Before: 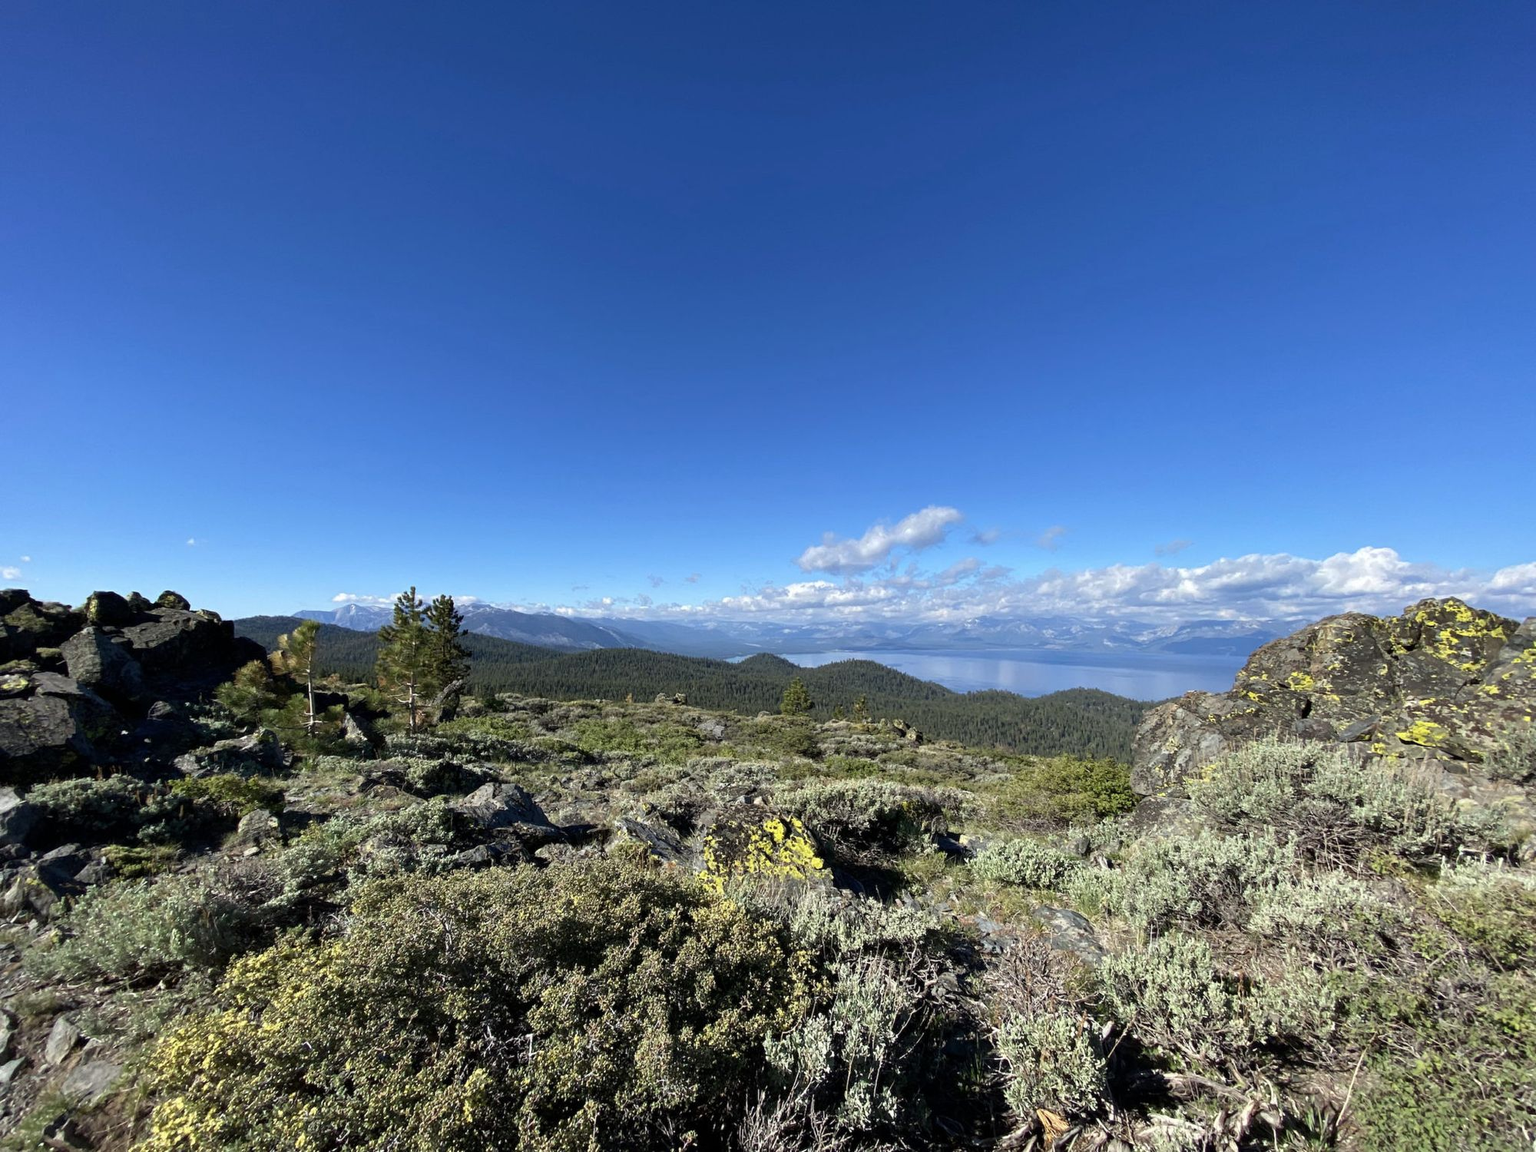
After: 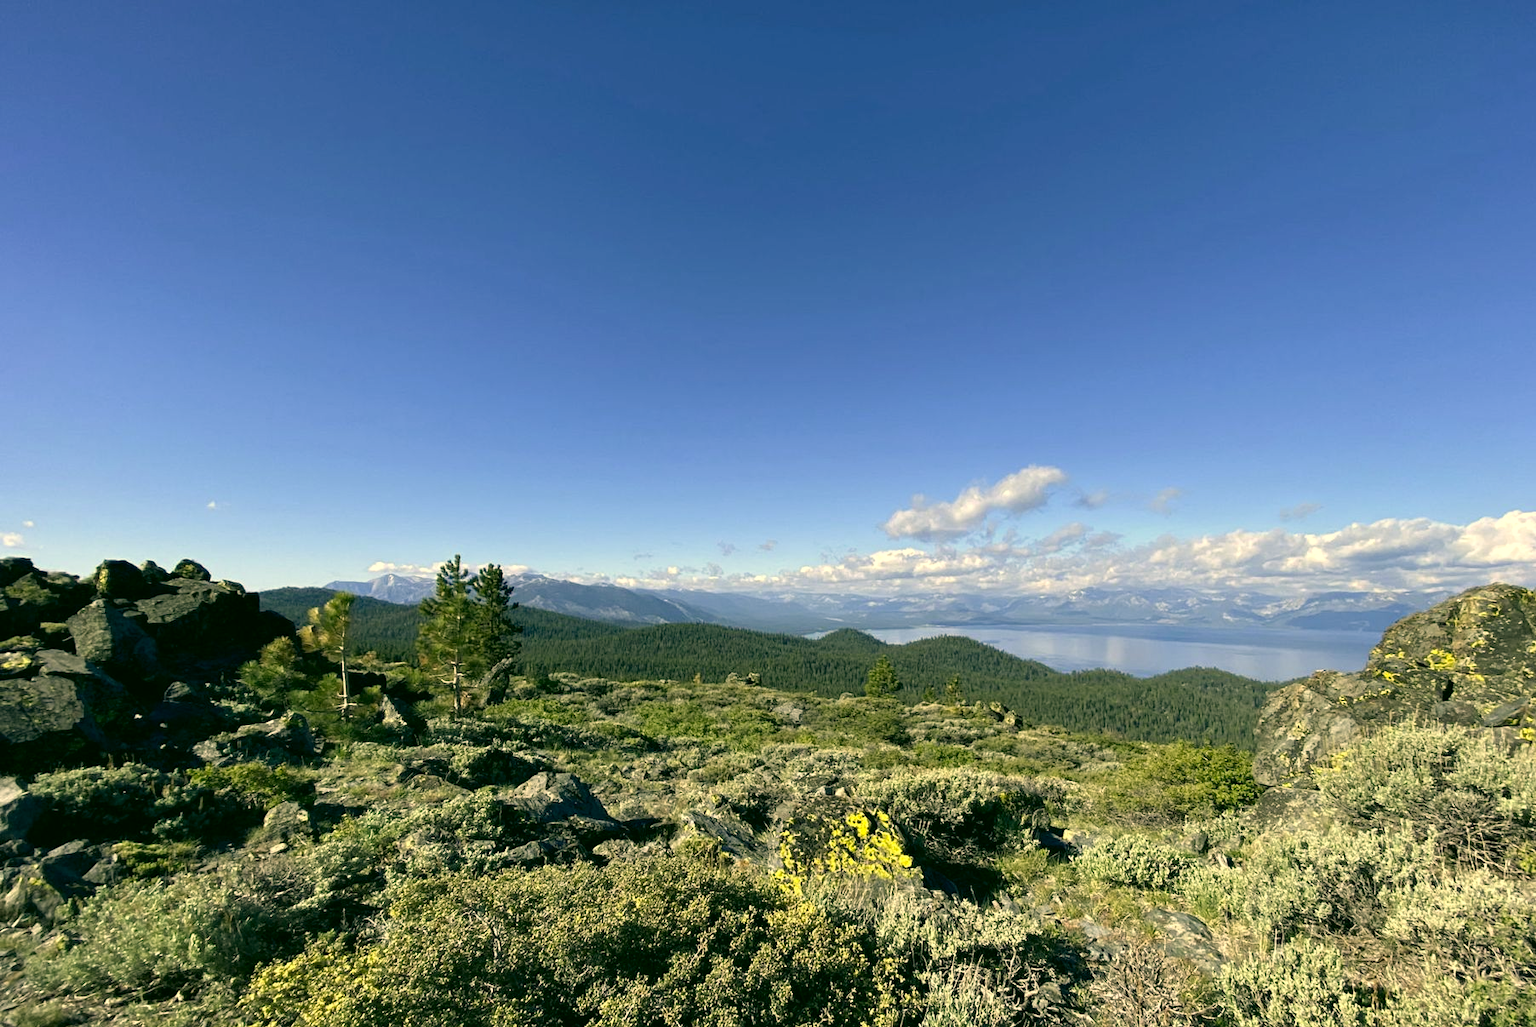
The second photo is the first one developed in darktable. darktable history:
color correction: highlights a* 5.3, highlights b* 24.26, shadows a* -15.58, shadows b* 4.02
crop: top 7.49%, right 9.717%, bottom 11.943%
exposure: exposure 0.207 EV, compensate highlight preservation false
